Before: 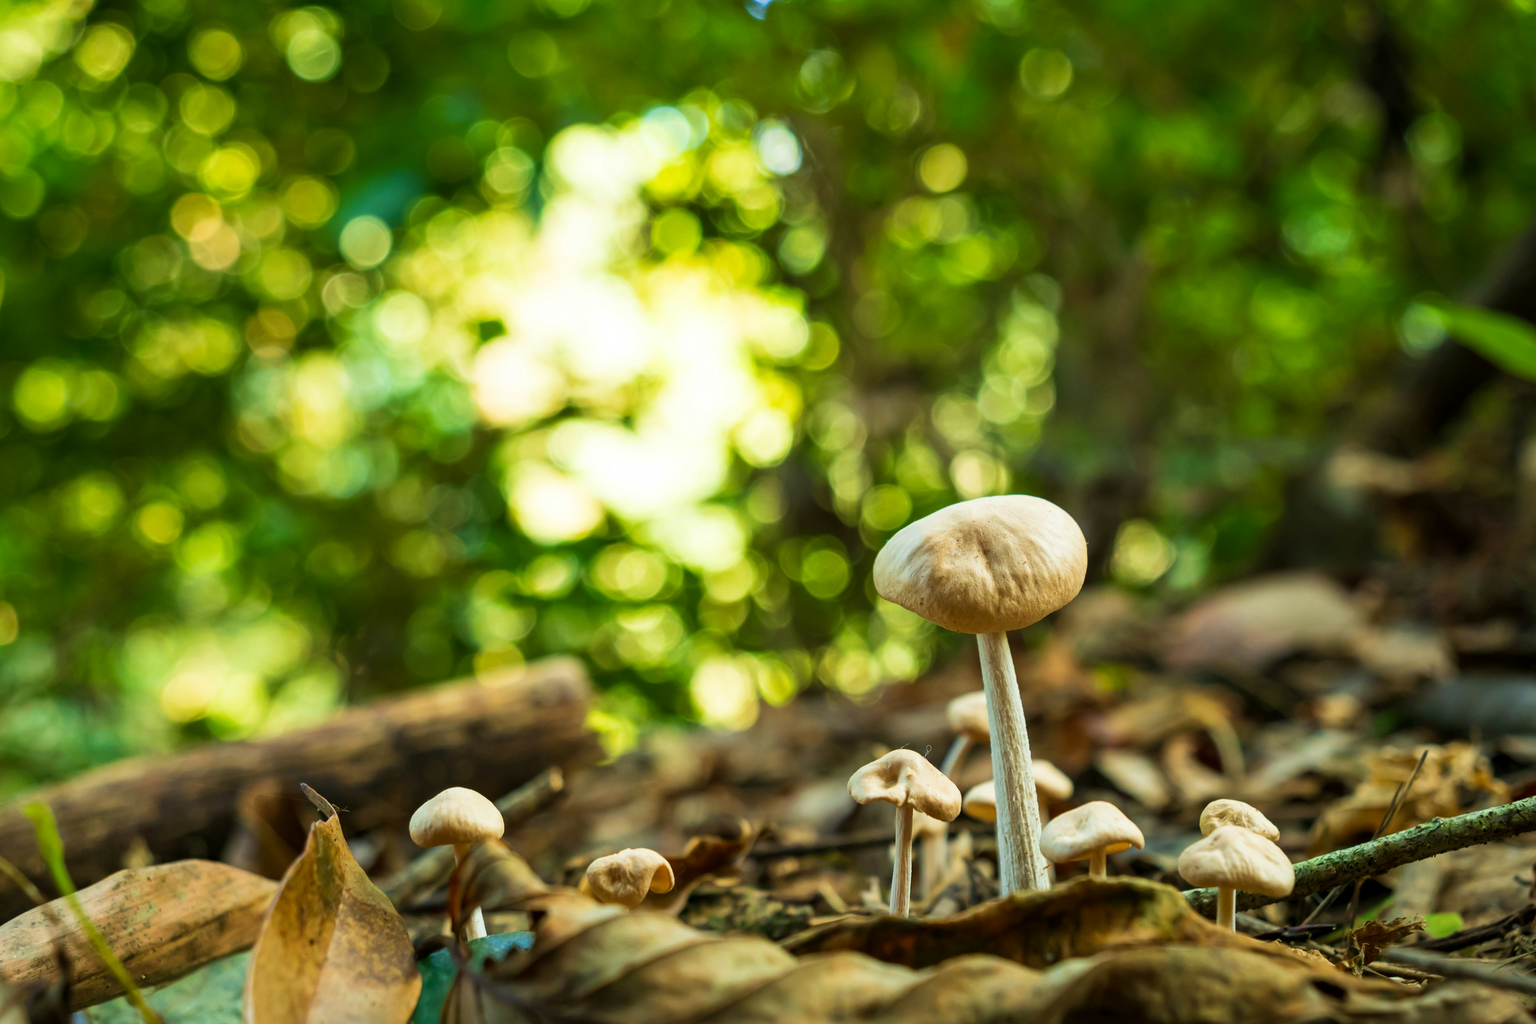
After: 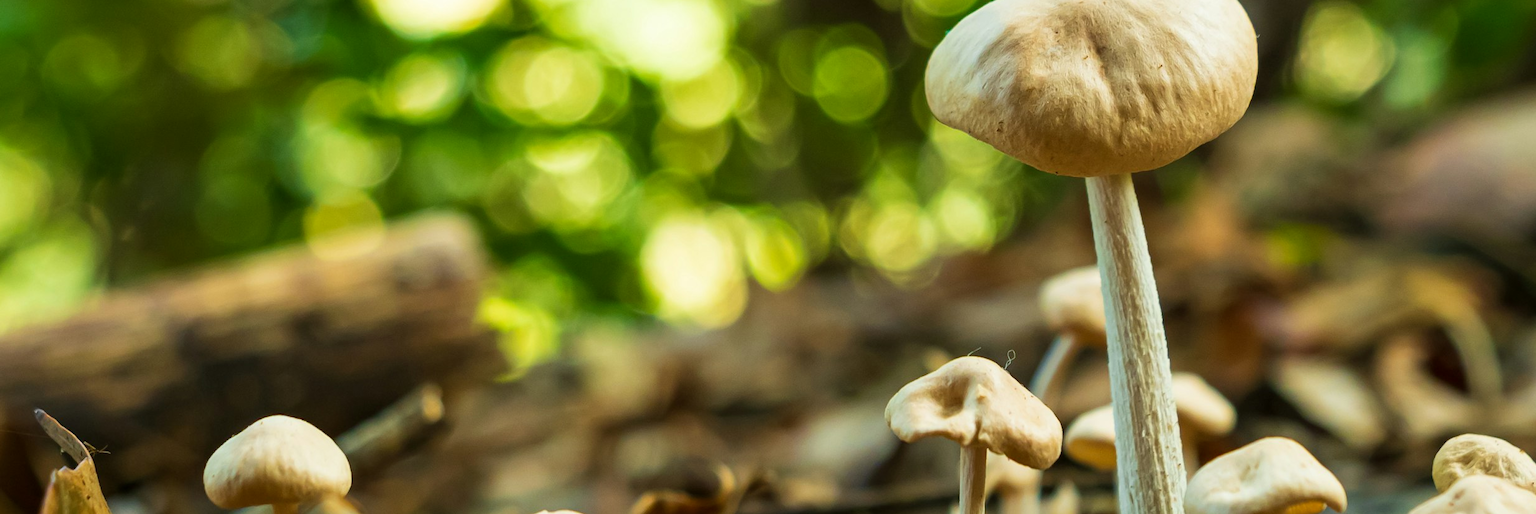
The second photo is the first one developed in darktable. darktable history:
crop: left 18.149%, top 50.786%, right 17.523%, bottom 16.864%
